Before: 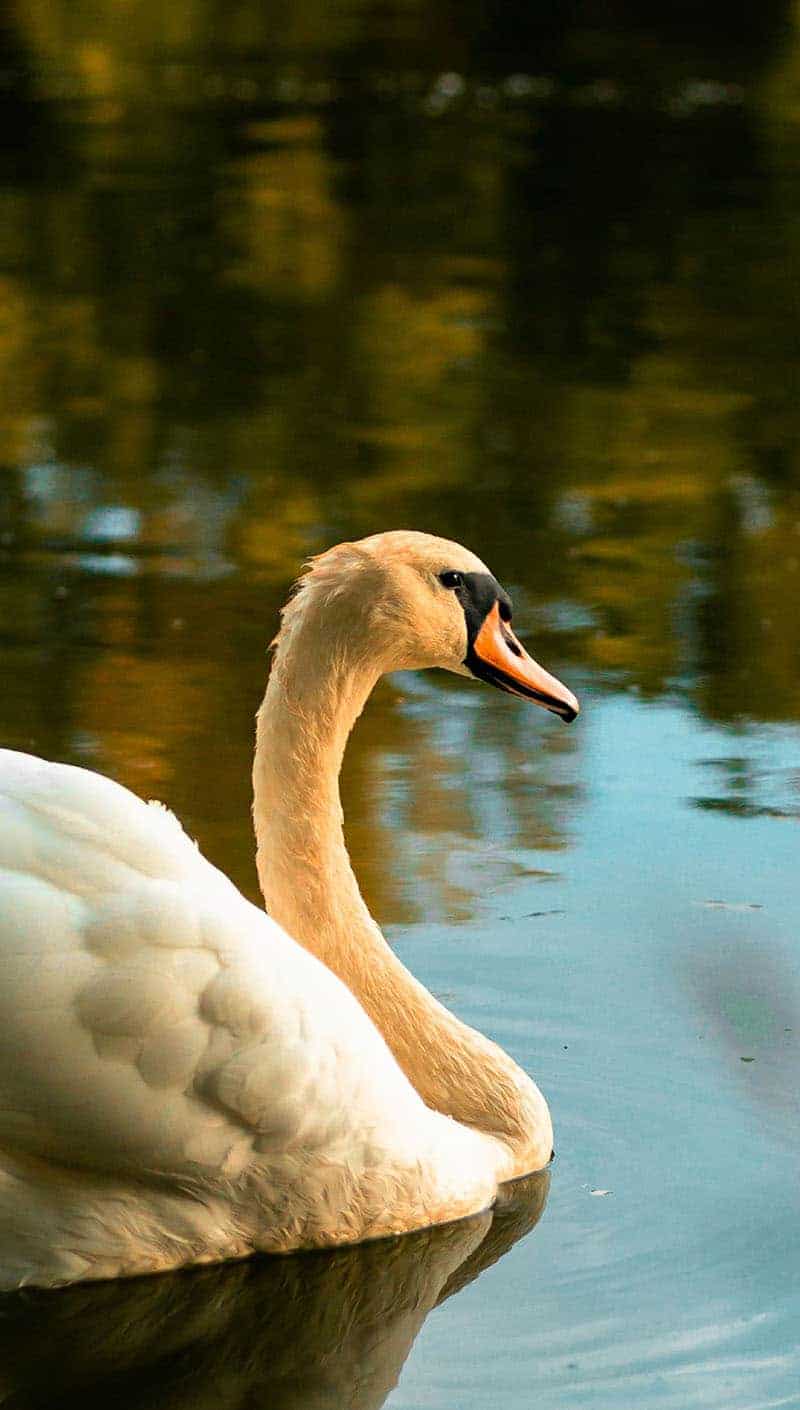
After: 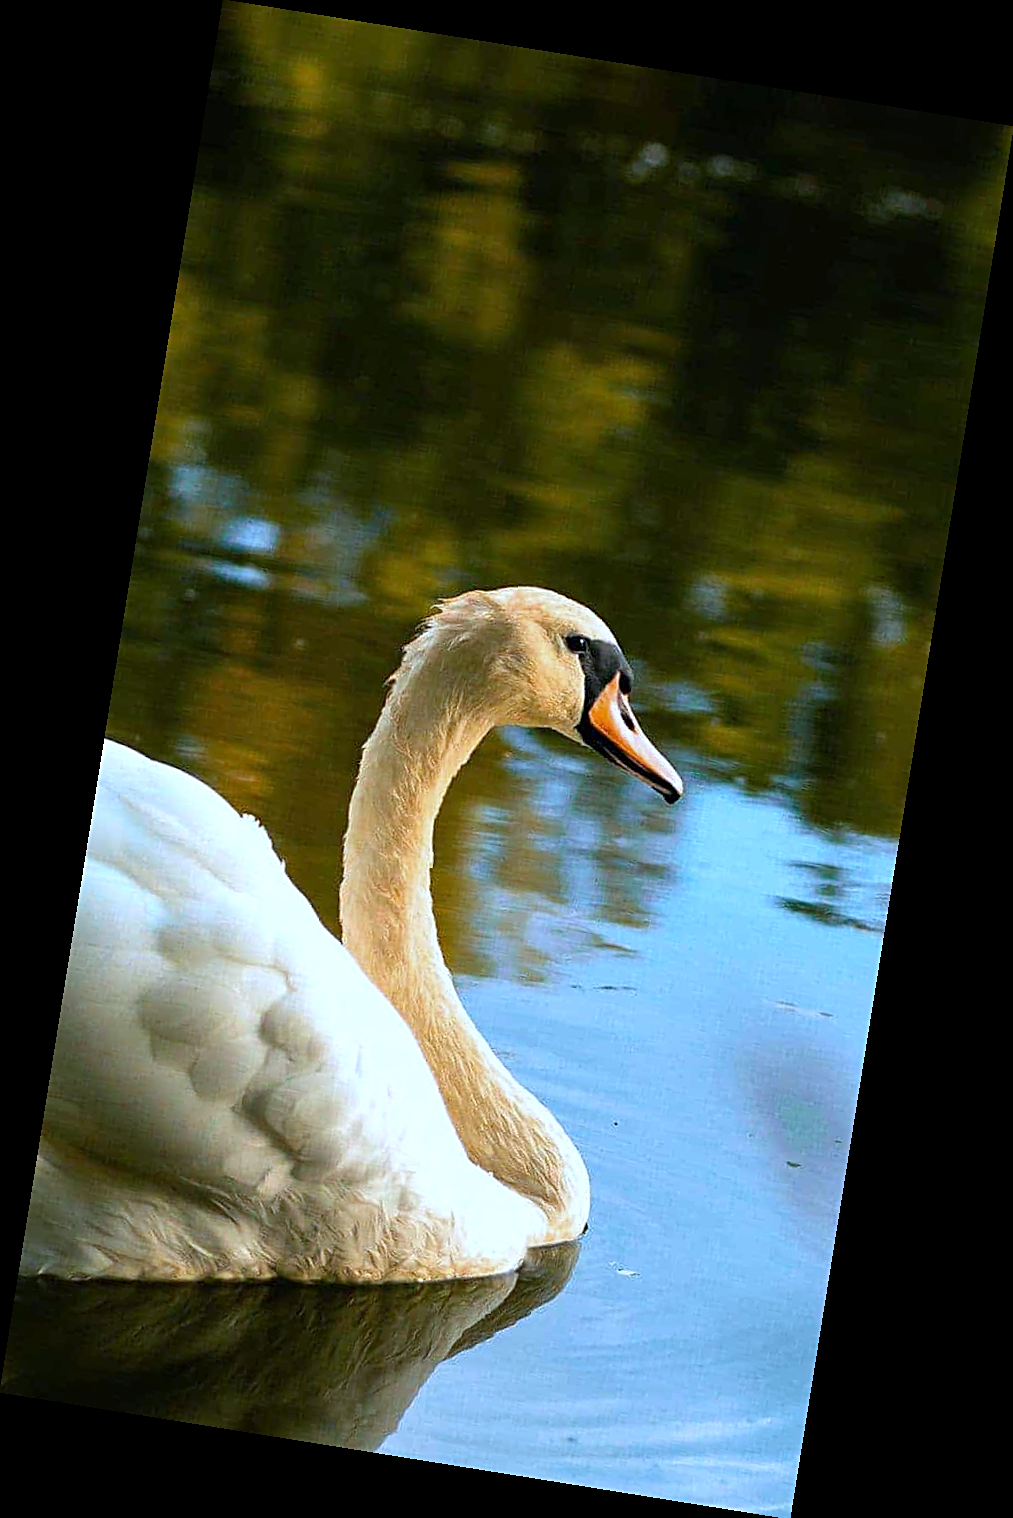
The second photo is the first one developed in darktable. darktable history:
rotate and perspective: rotation 9.12°, automatic cropping off
exposure: exposure 0.207 EV, compensate highlight preservation false
white balance: red 0.871, blue 1.249
sharpen: on, module defaults
